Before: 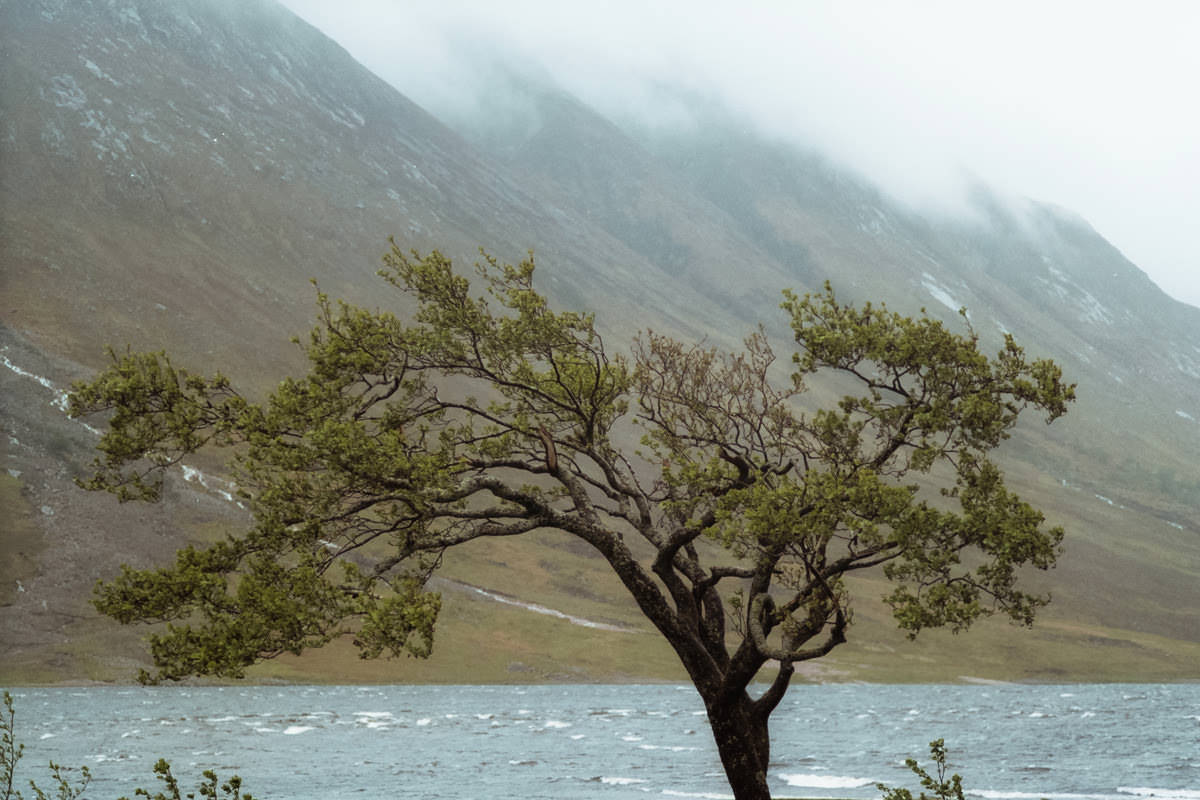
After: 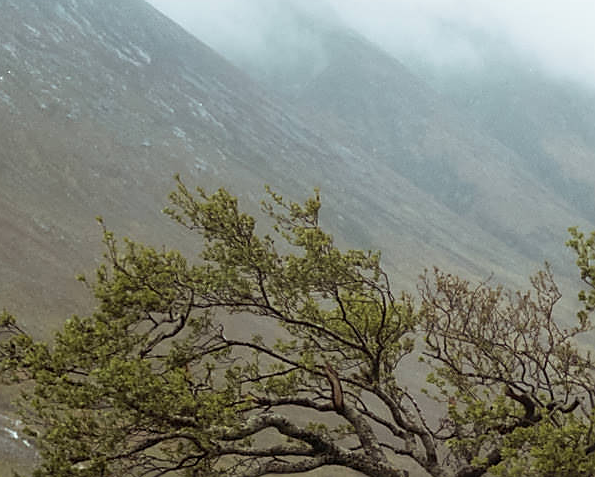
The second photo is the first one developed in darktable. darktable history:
crop: left 17.908%, top 7.79%, right 32.443%, bottom 32.519%
sharpen: on, module defaults
